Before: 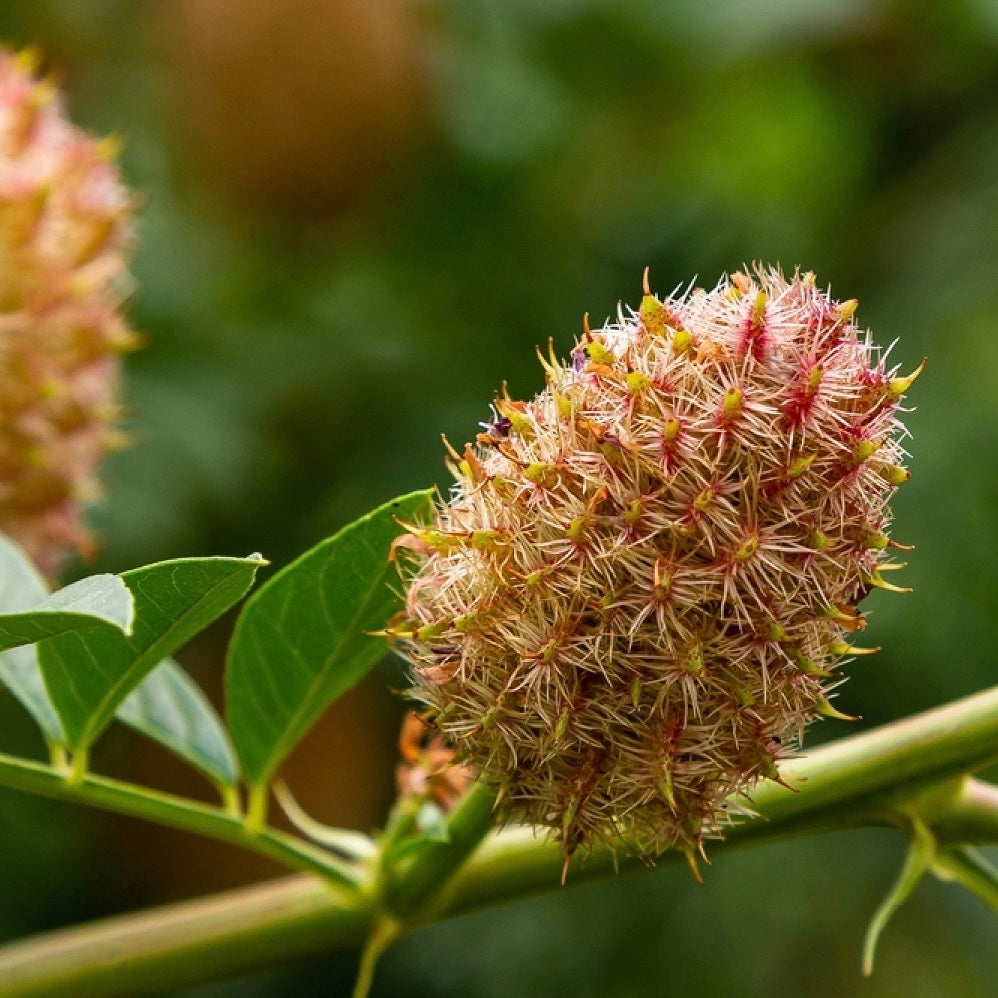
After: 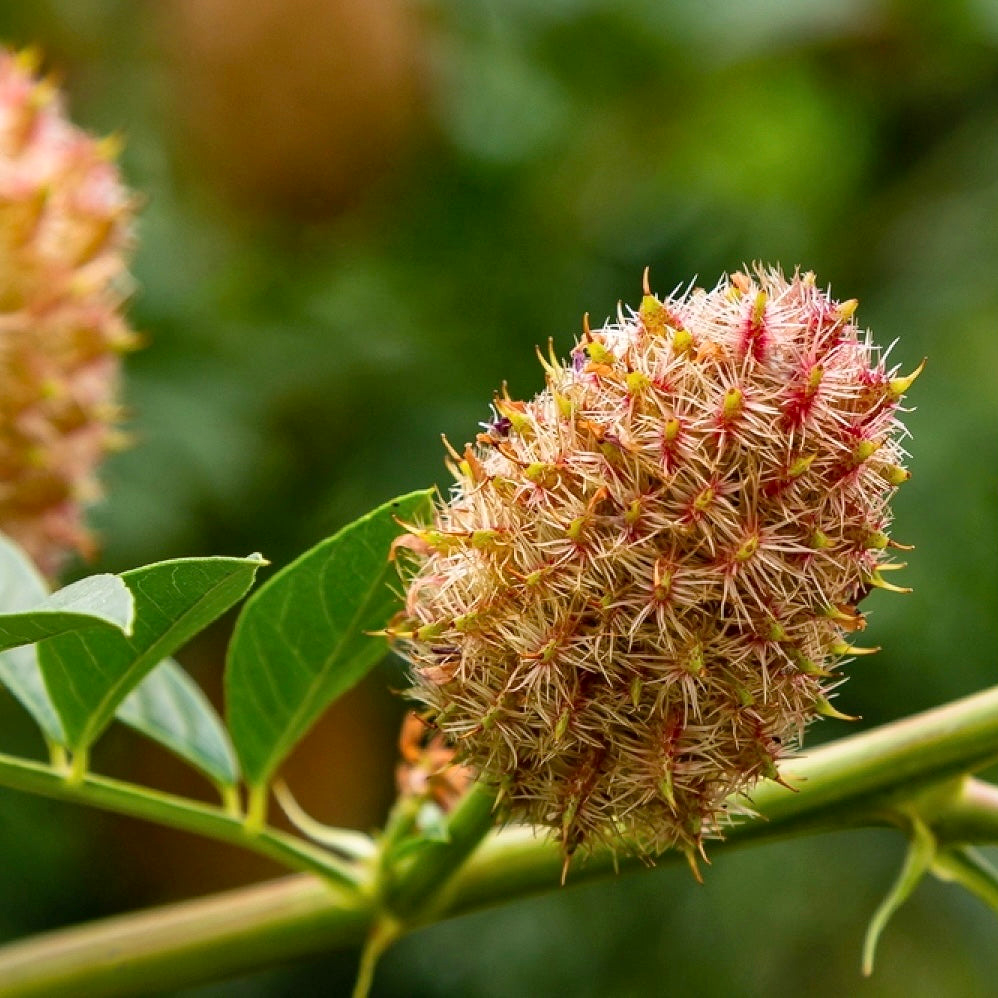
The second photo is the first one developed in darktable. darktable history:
levels: levels [0, 0.478, 1]
local contrast: mode bilateral grid, contrast 20, coarseness 50, detail 120%, midtone range 0.2
